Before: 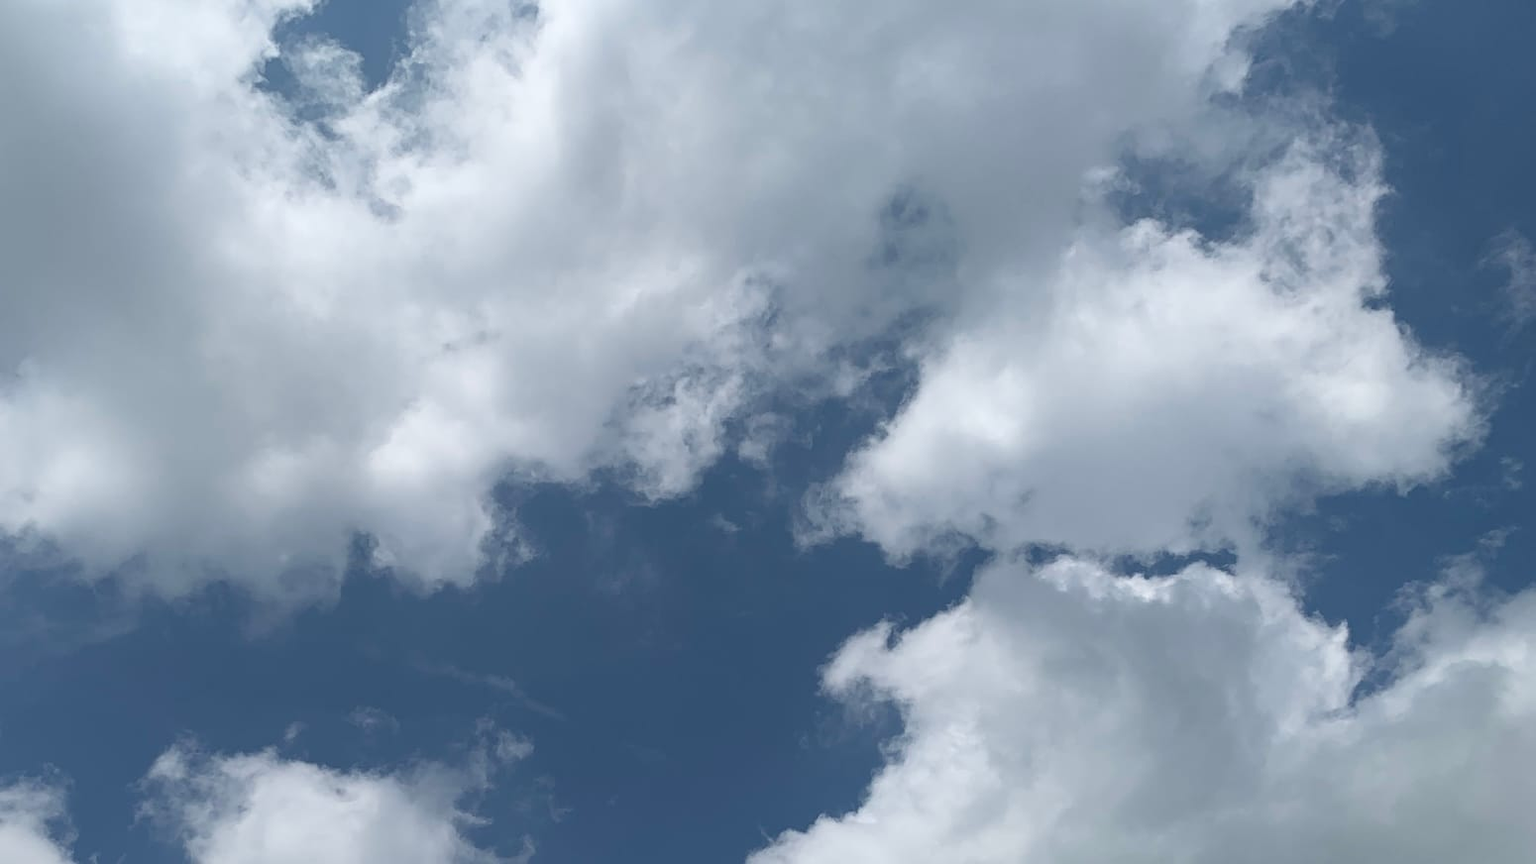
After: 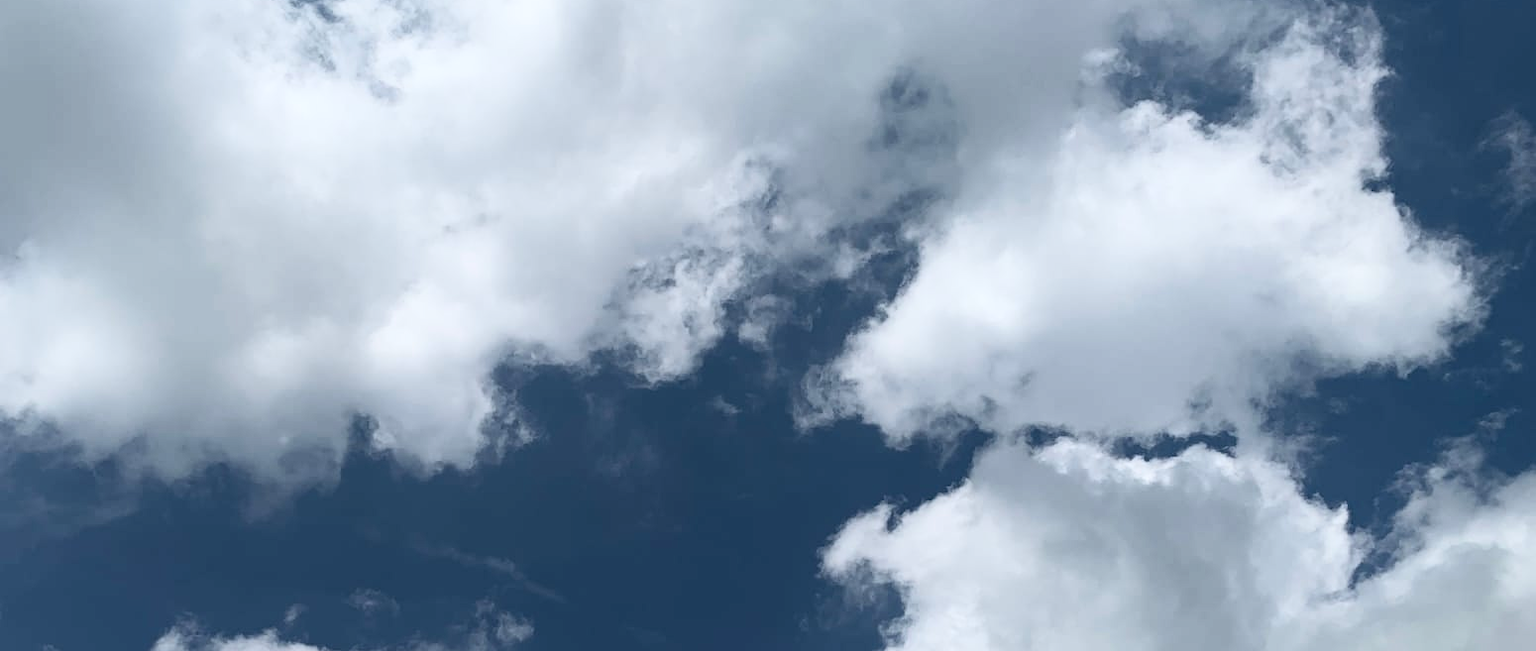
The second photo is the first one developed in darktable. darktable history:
contrast brightness saturation: contrast 0.292
crop: top 13.715%, bottom 10.848%
